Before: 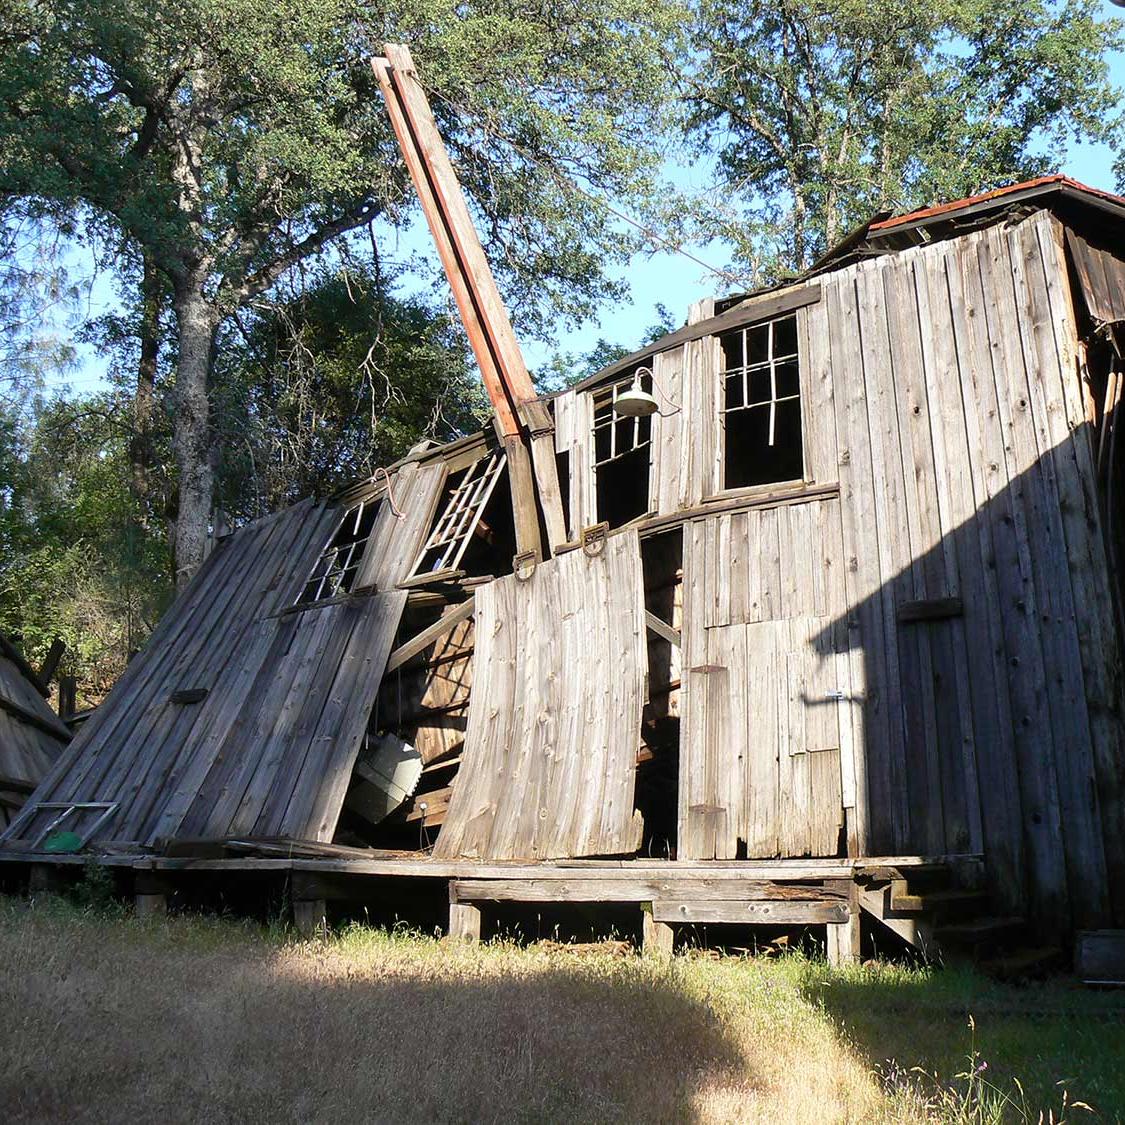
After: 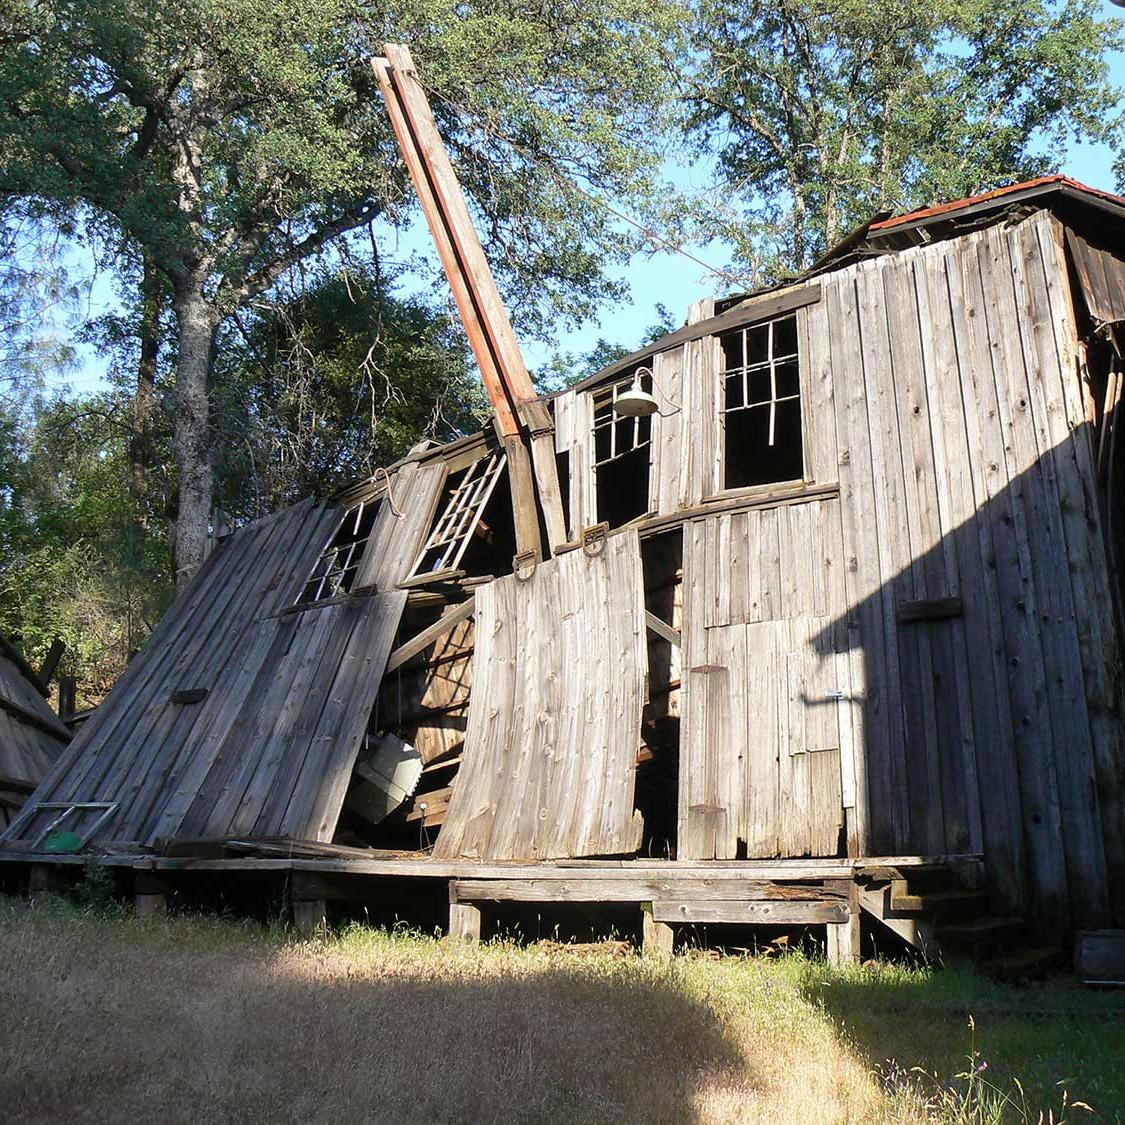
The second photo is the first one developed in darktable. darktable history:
shadows and highlights: radius 128.38, shadows 21.24, highlights -21.25, low approximation 0.01
